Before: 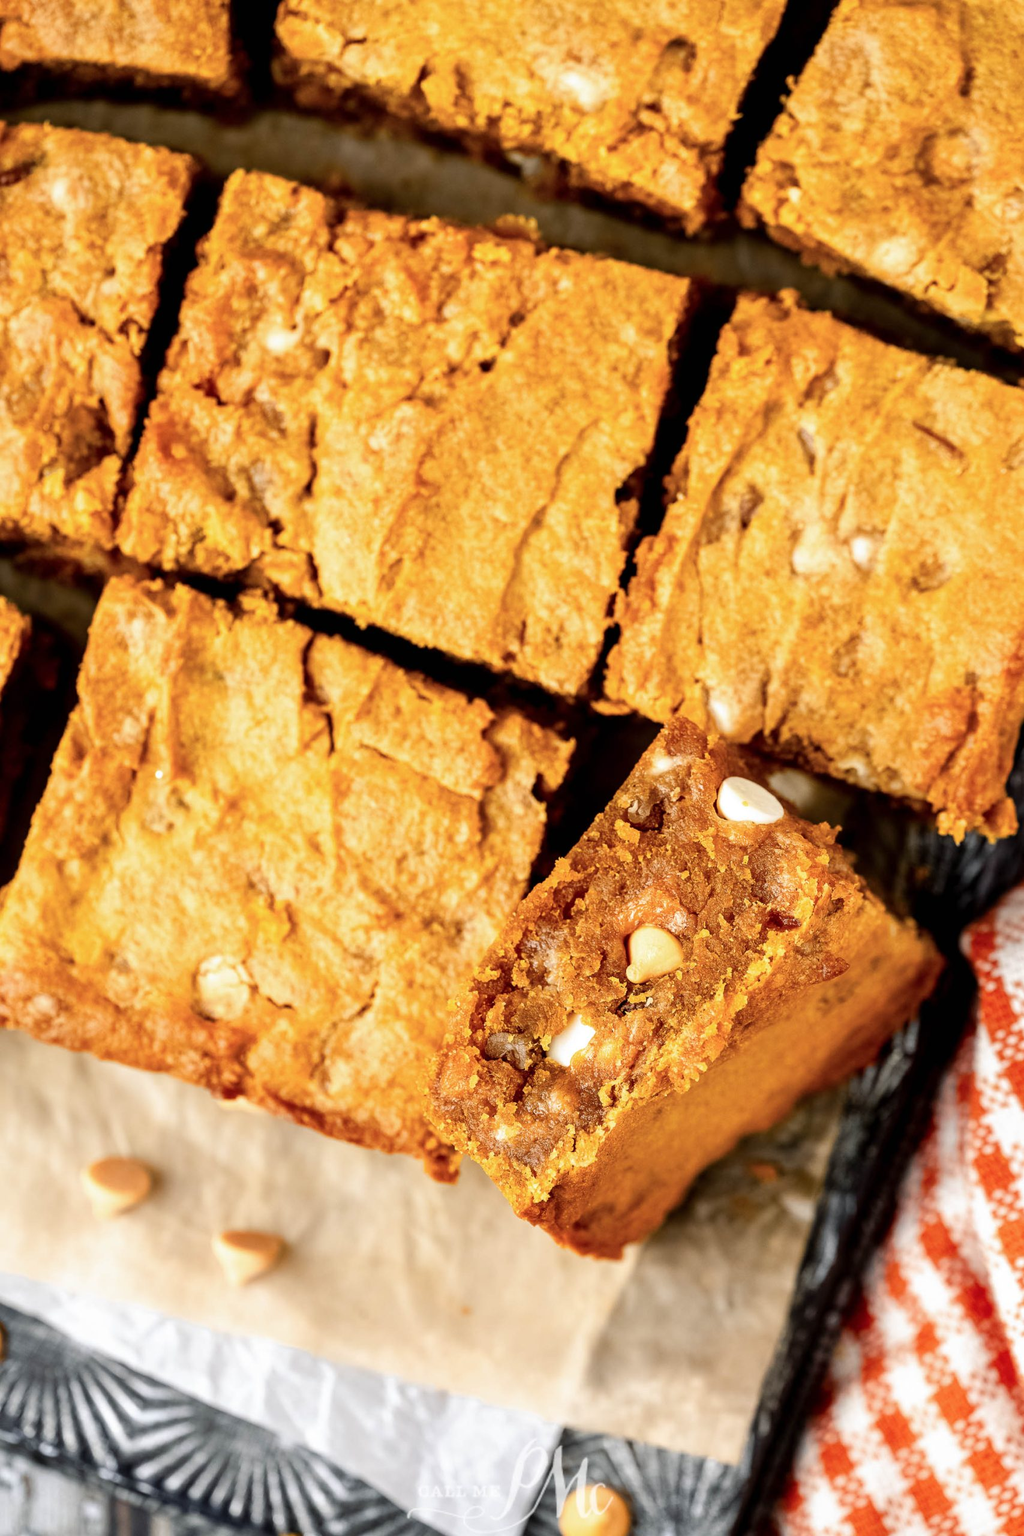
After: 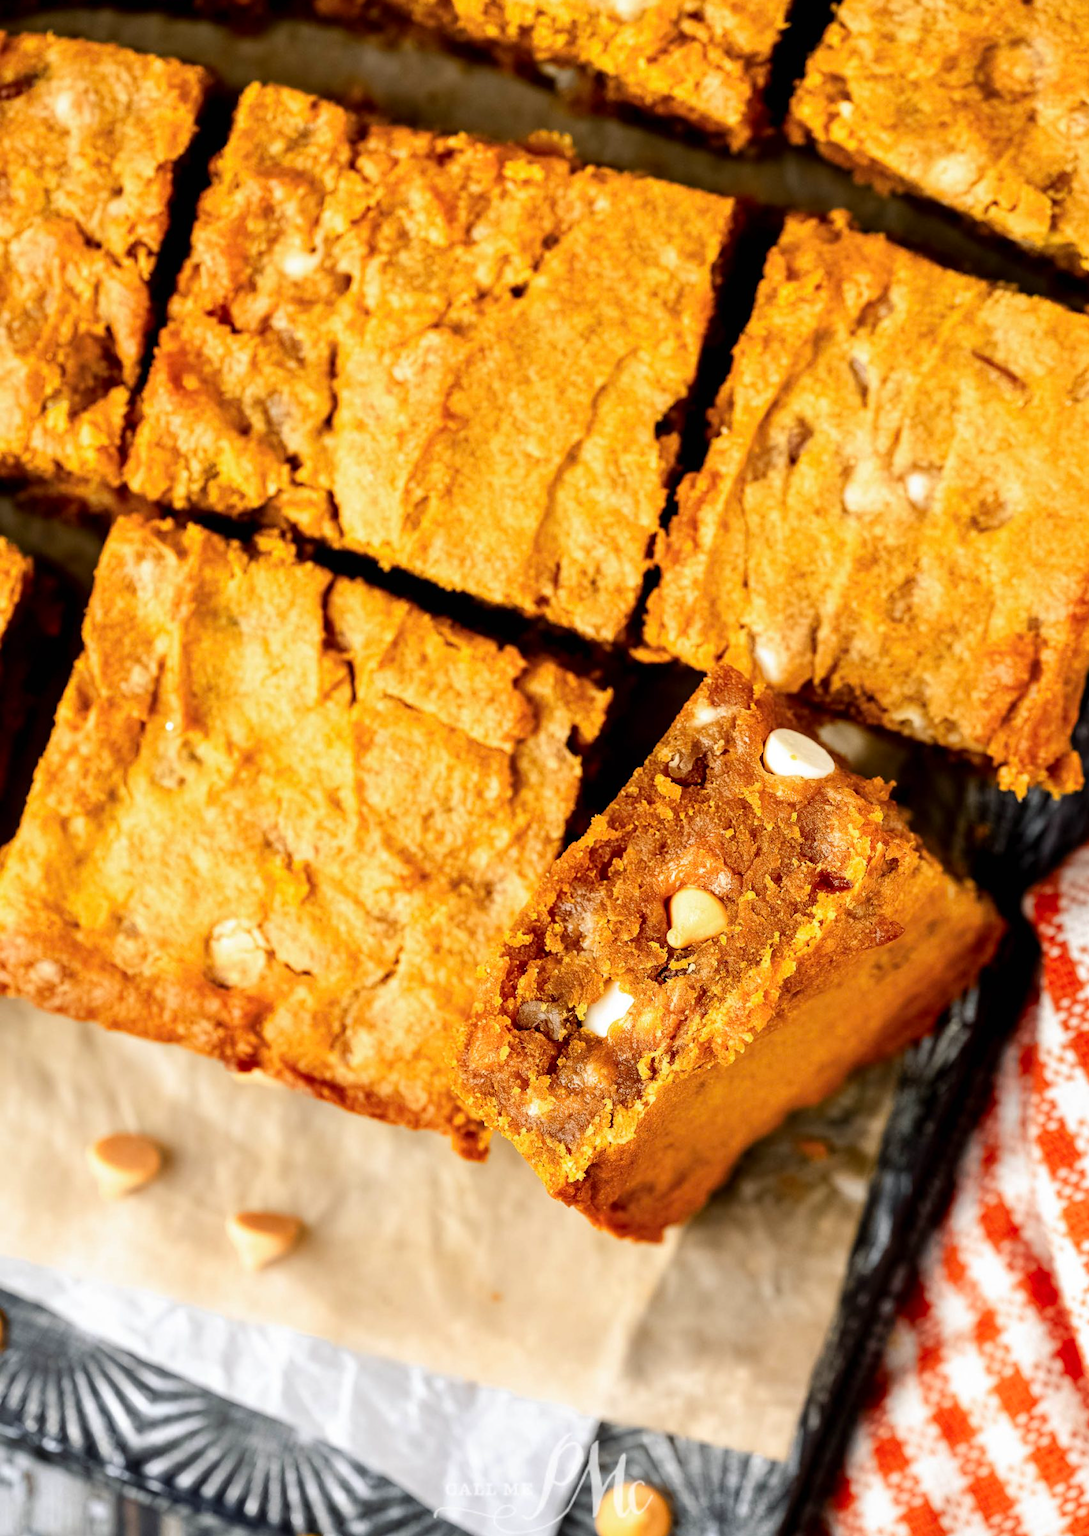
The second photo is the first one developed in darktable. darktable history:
crop and rotate: top 6.021%
contrast brightness saturation: contrast 0.035, saturation 0.163
